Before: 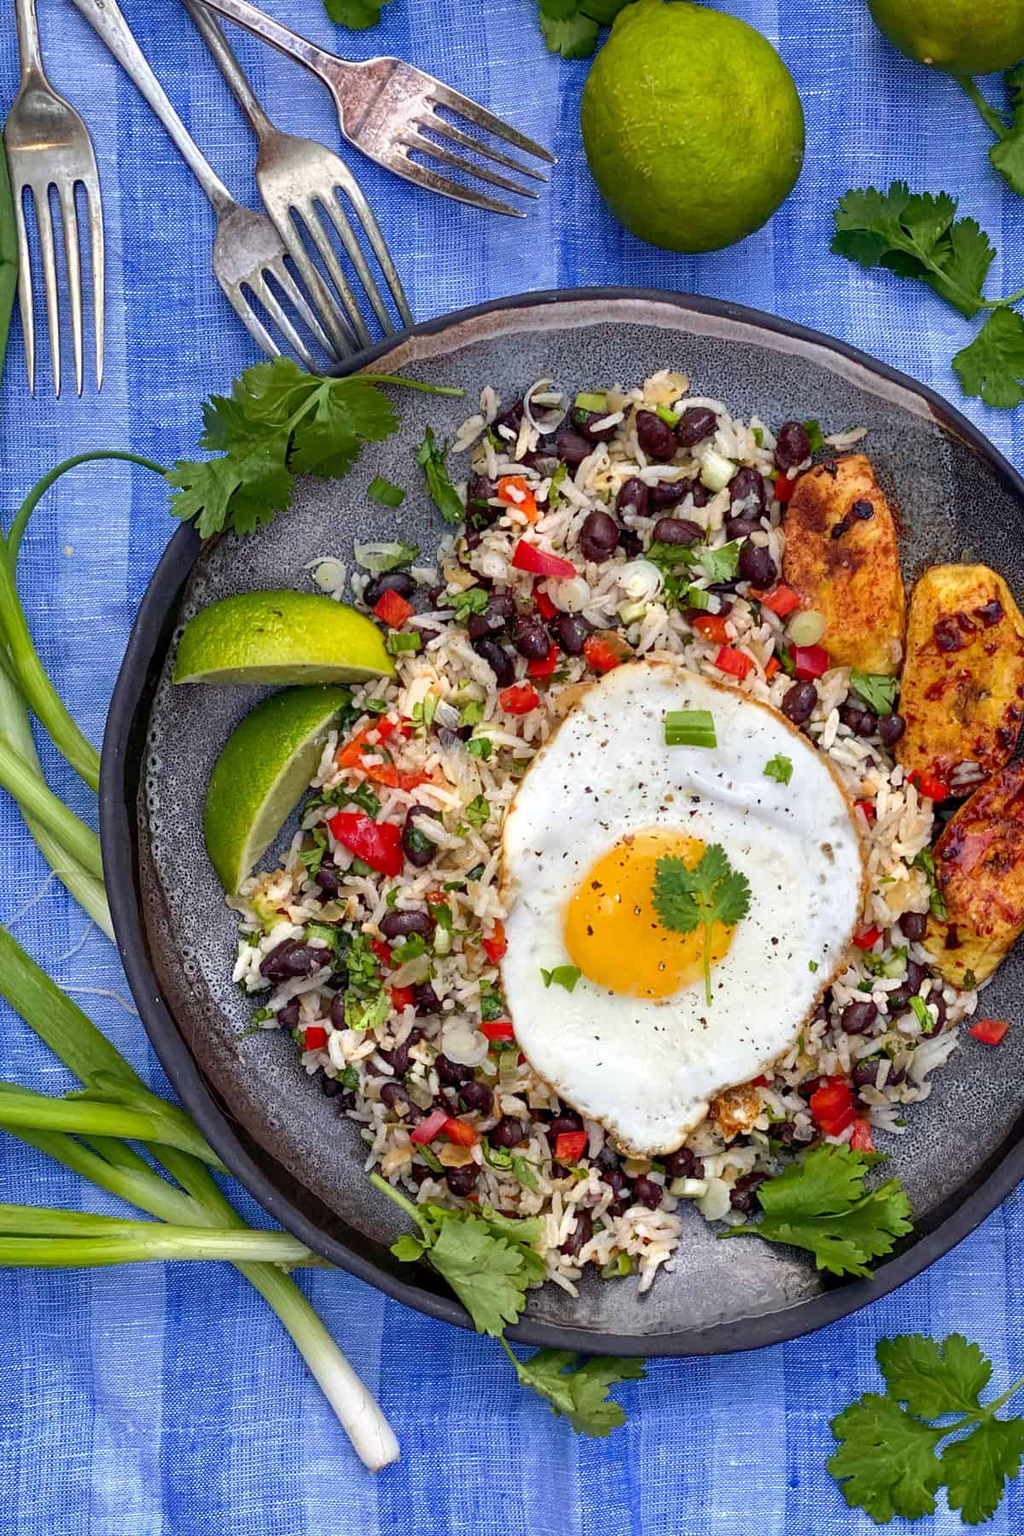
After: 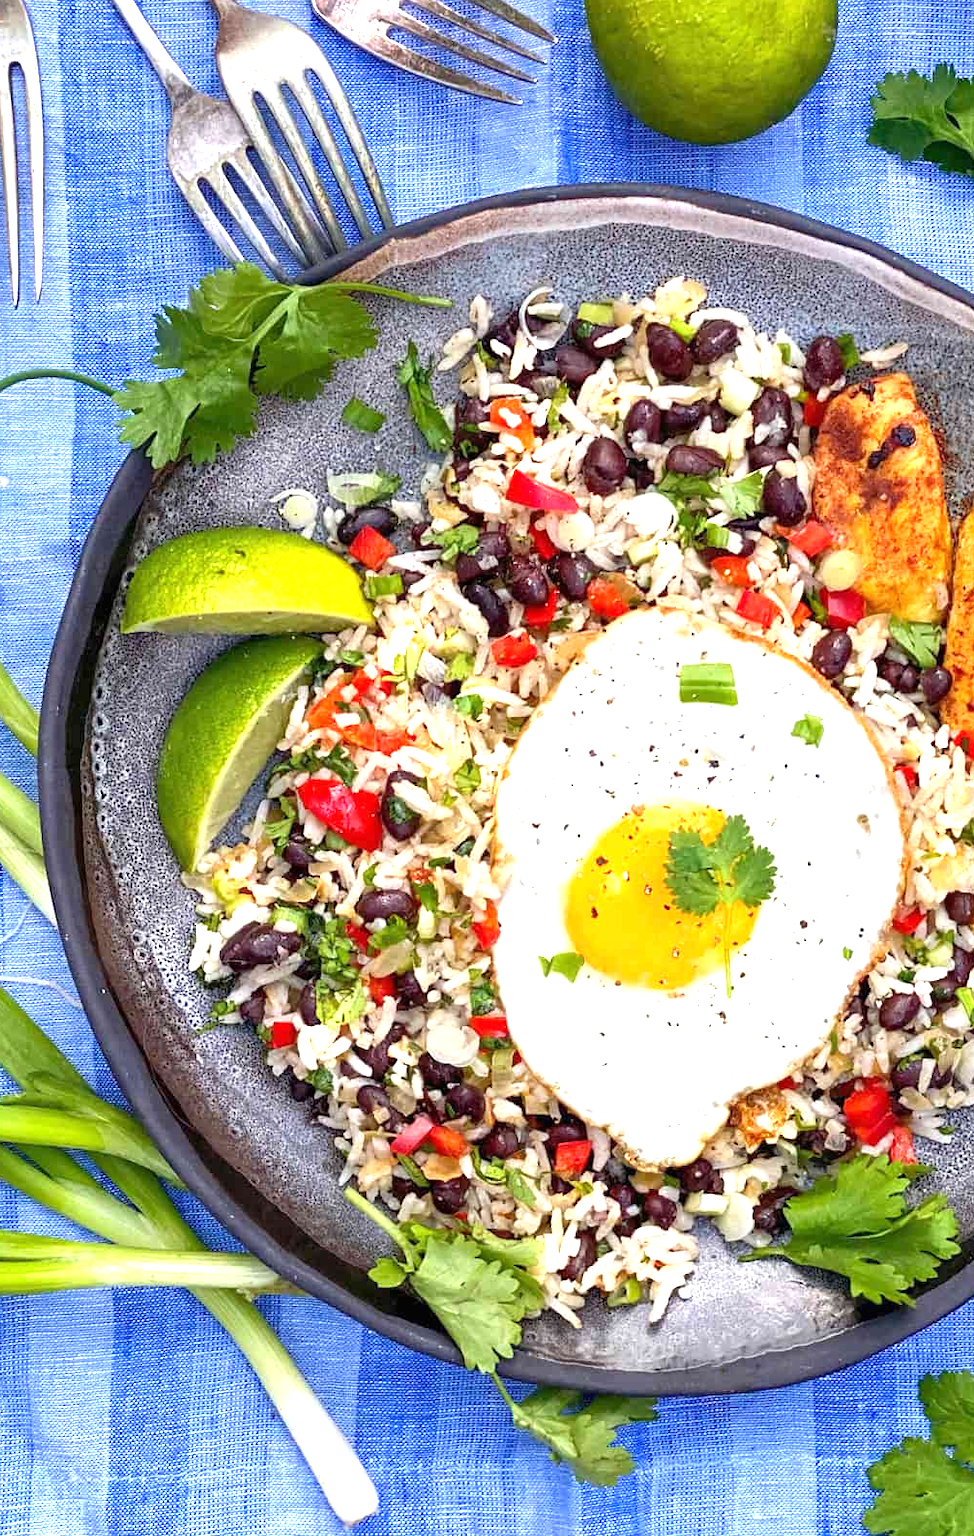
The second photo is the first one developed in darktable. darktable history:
exposure: black level correction 0, exposure 1.1 EV, compensate highlight preservation false
crop: left 6.446%, top 8.188%, right 9.538%, bottom 3.548%
